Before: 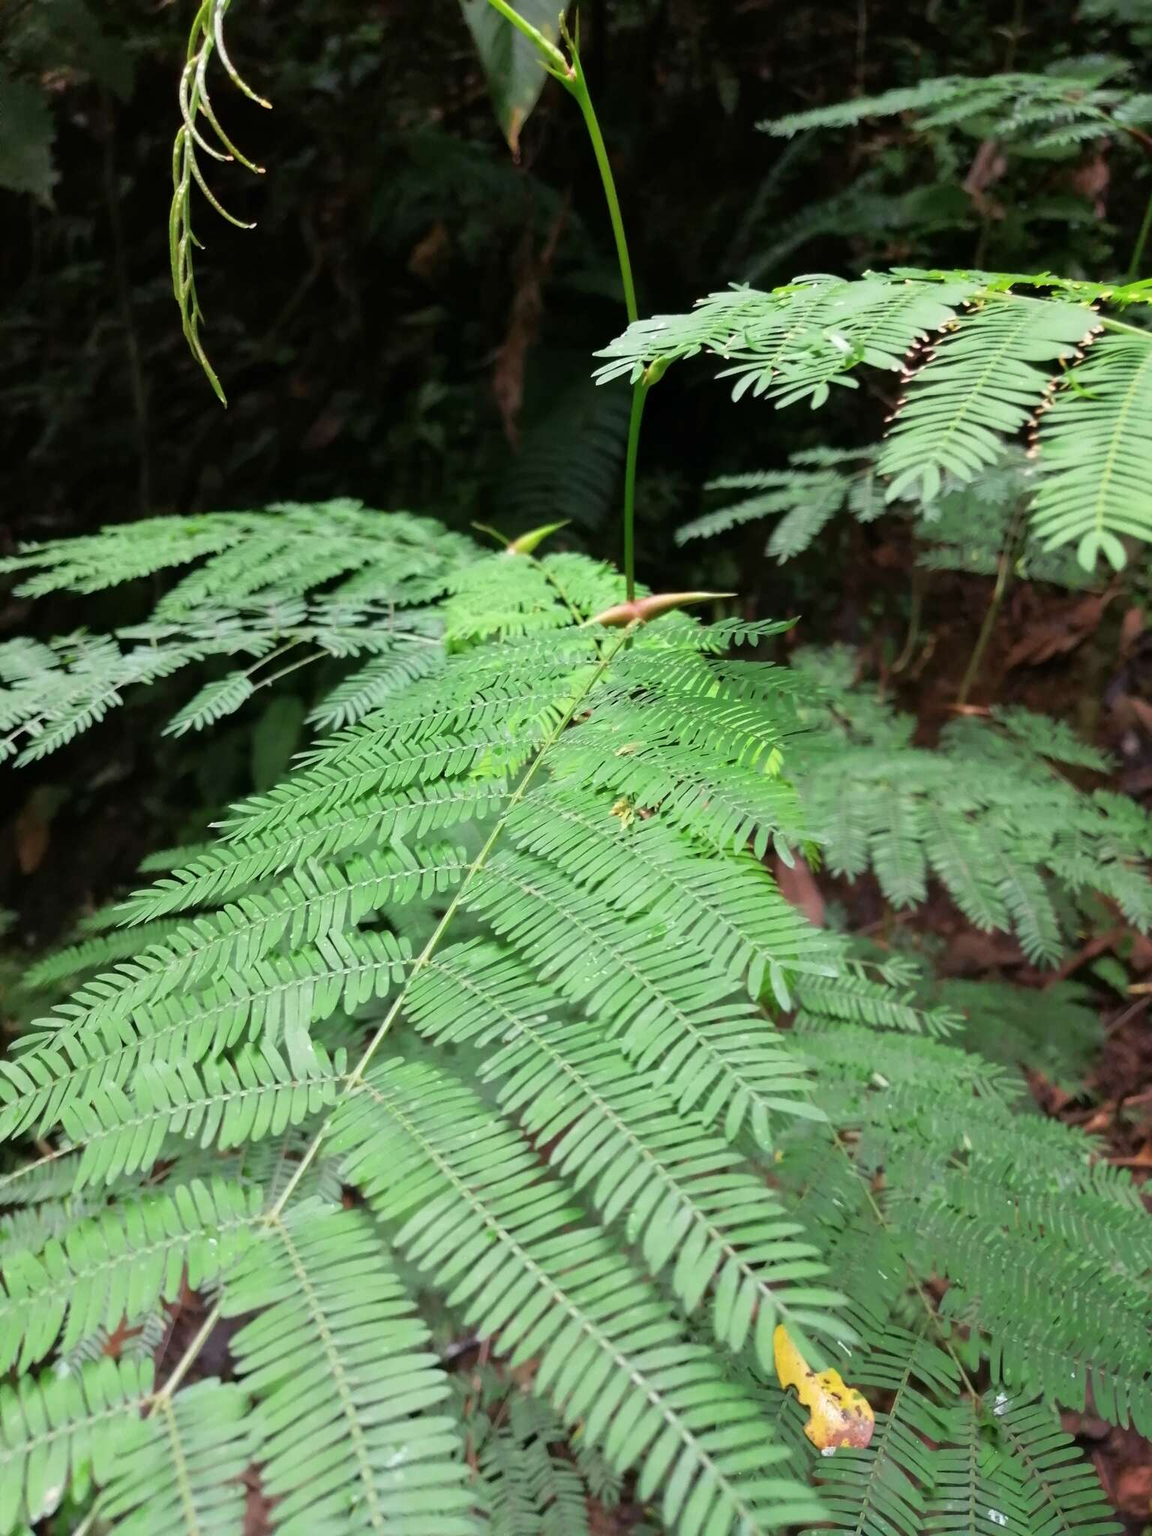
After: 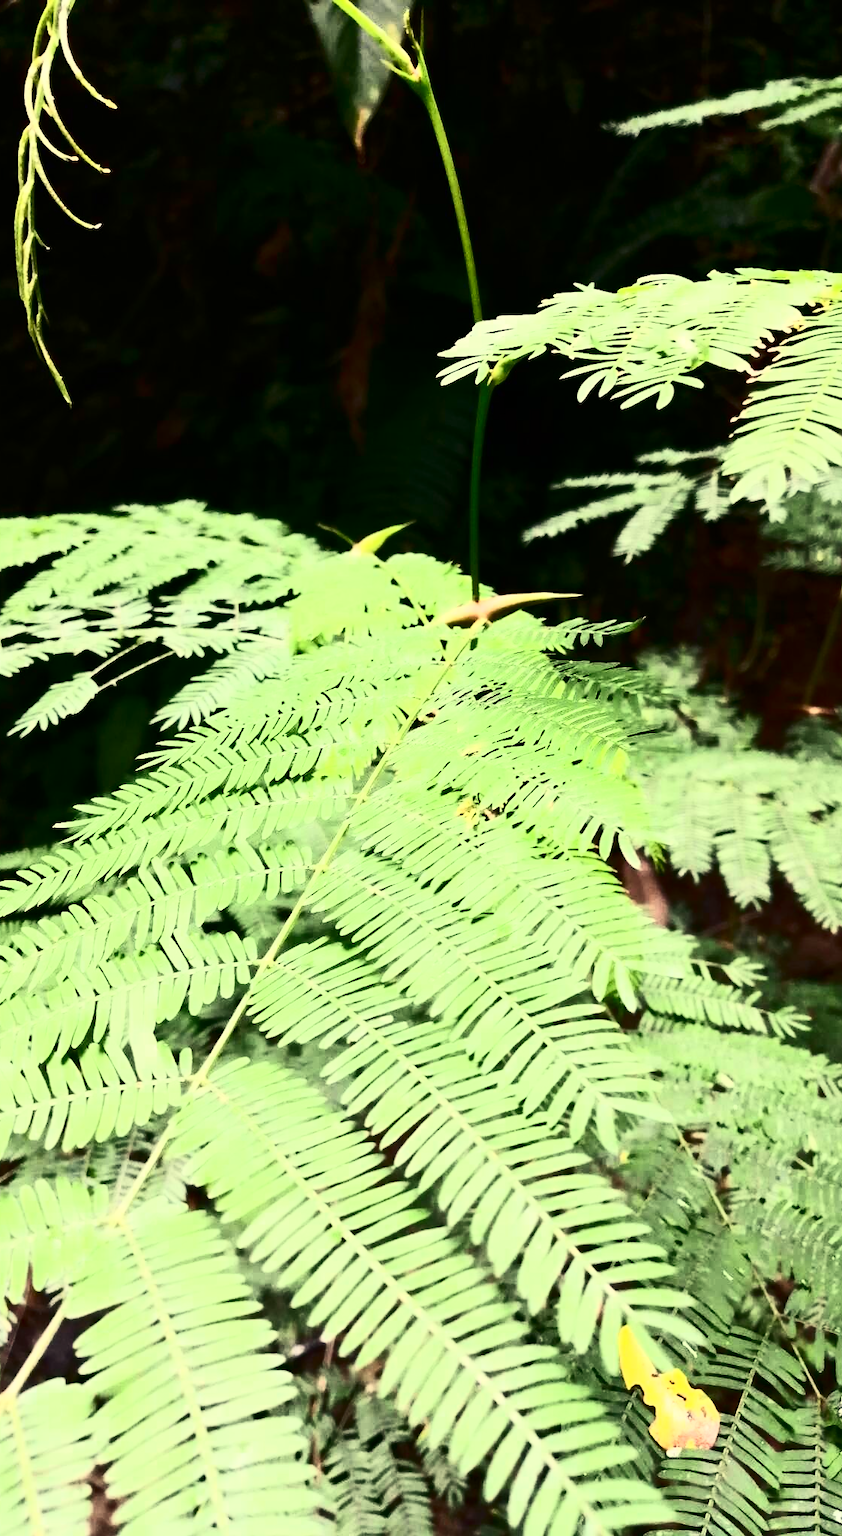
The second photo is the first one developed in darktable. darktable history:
color correction: highlights a* 1.32, highlights b* 17.14
crop: left 13.498%, top 0%, right 13.357%
contrast brightness saturation: contrast 0.924, brightness 0.194
